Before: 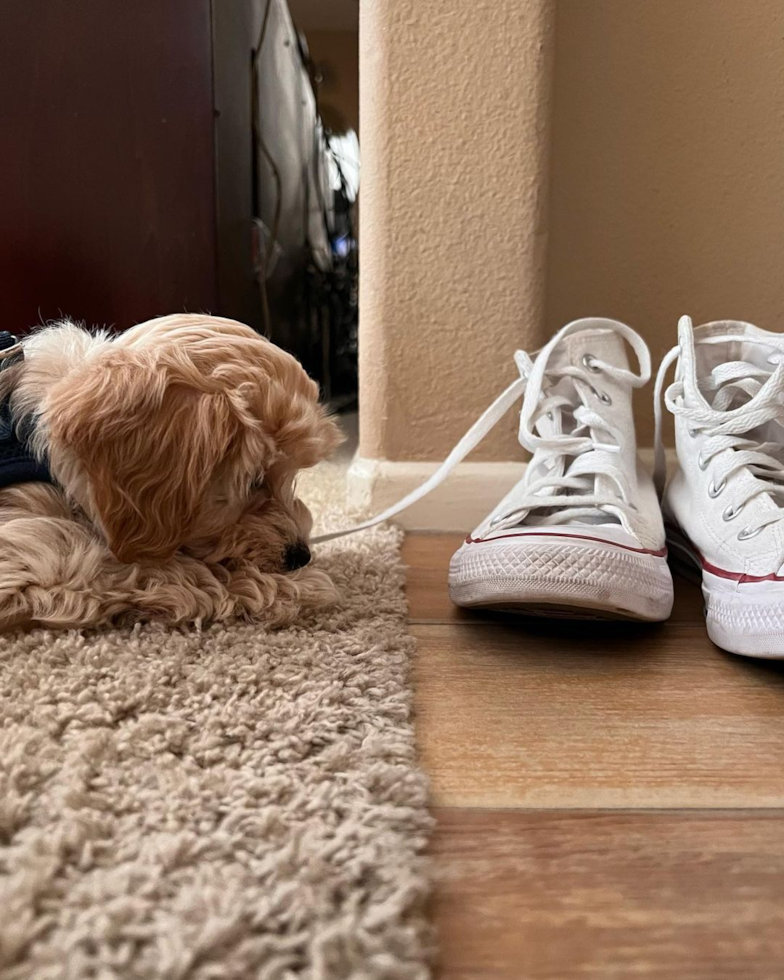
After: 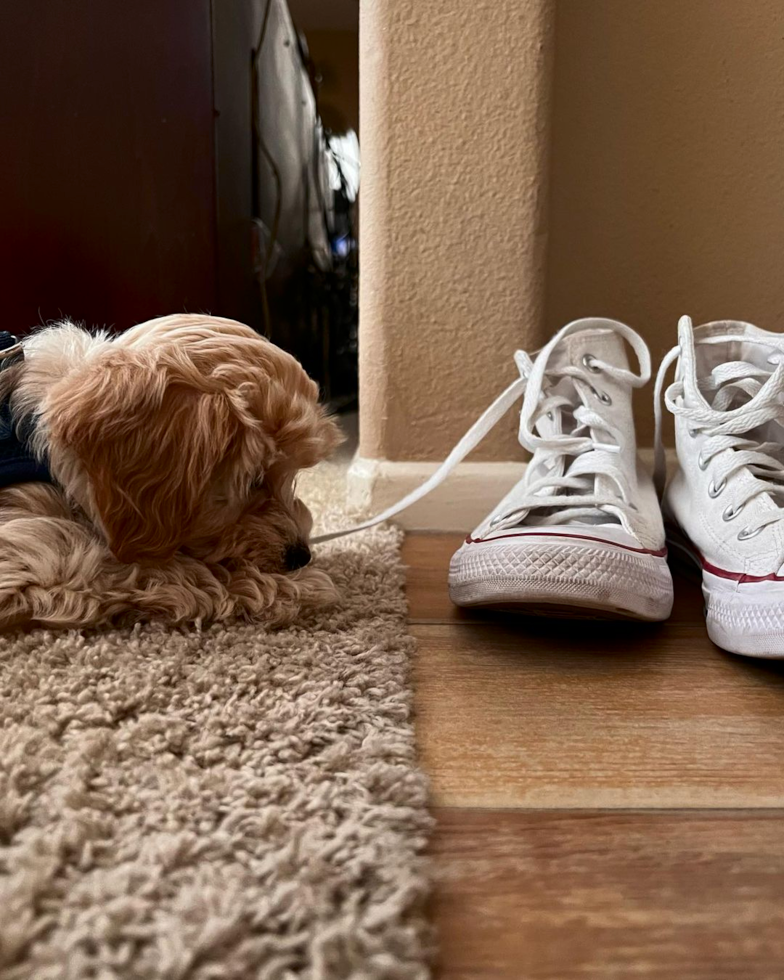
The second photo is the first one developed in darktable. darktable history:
contrast brightness saturation: contrast 0.068, brightness -0.13, saturation 0.053
